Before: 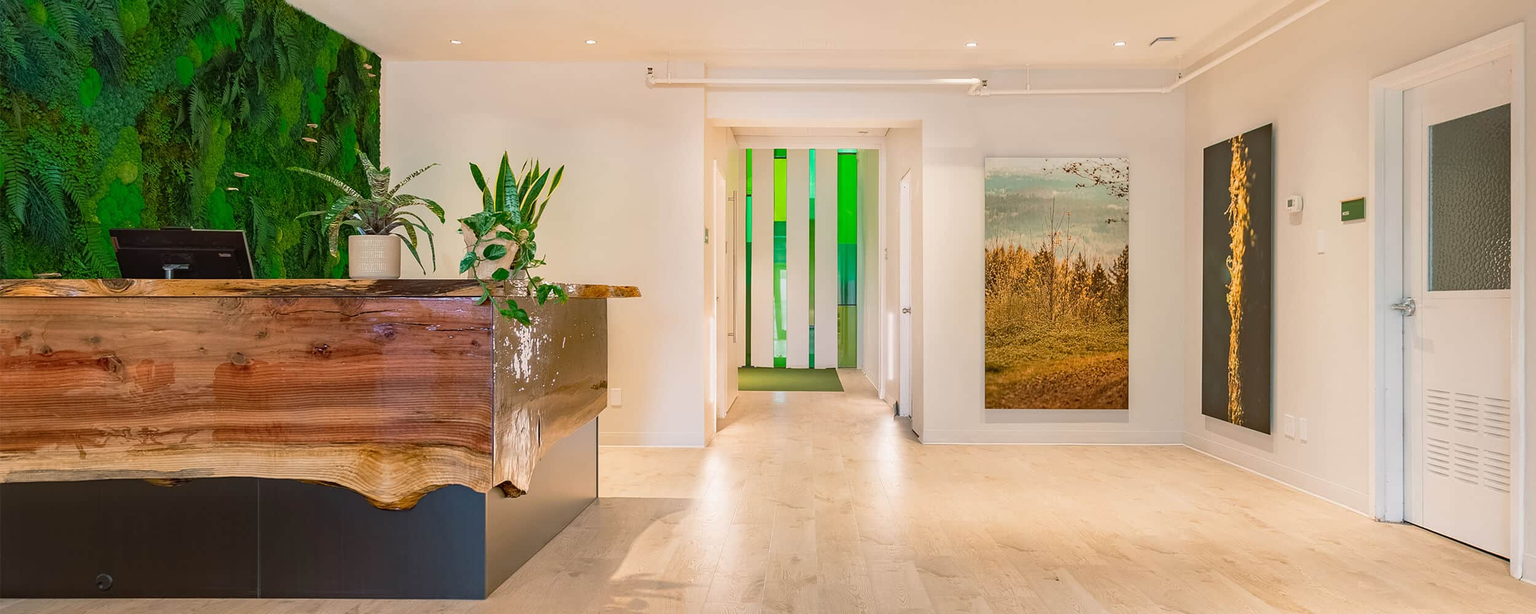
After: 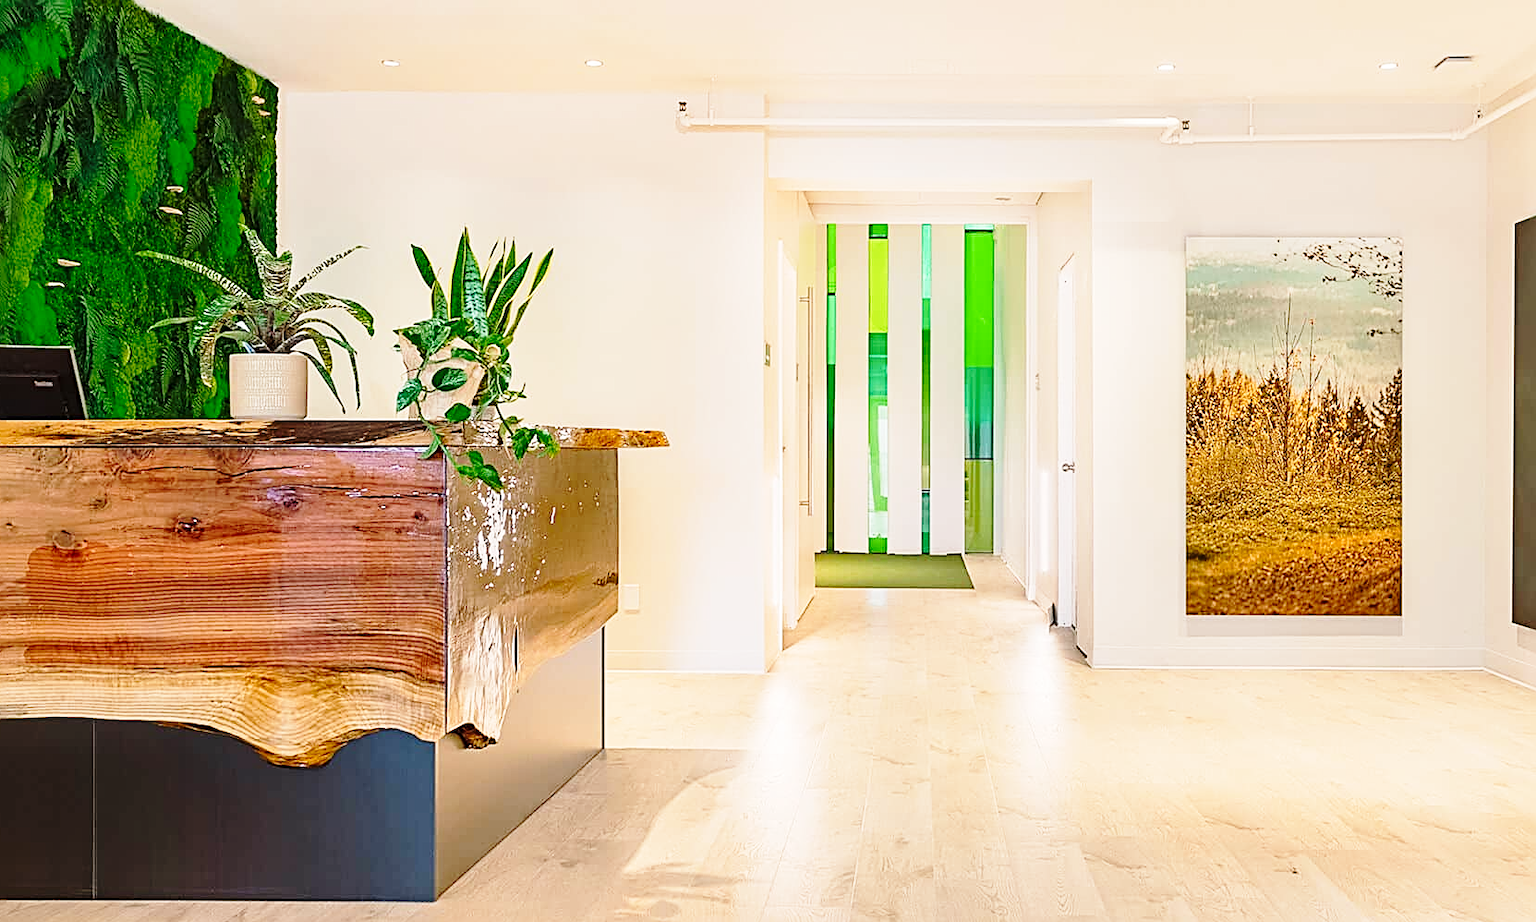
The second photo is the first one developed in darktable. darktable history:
sharpen: radius 2.671, amount 0.653
crop and rotate: left 12.835%, right 20.633%
base curve: curves: ch0 [(0, 0) (0.028, 0.03) (0.121, 0.232) (0.46, 0.748) (0.859, 0.968) (1, 1)], preserve colors none
